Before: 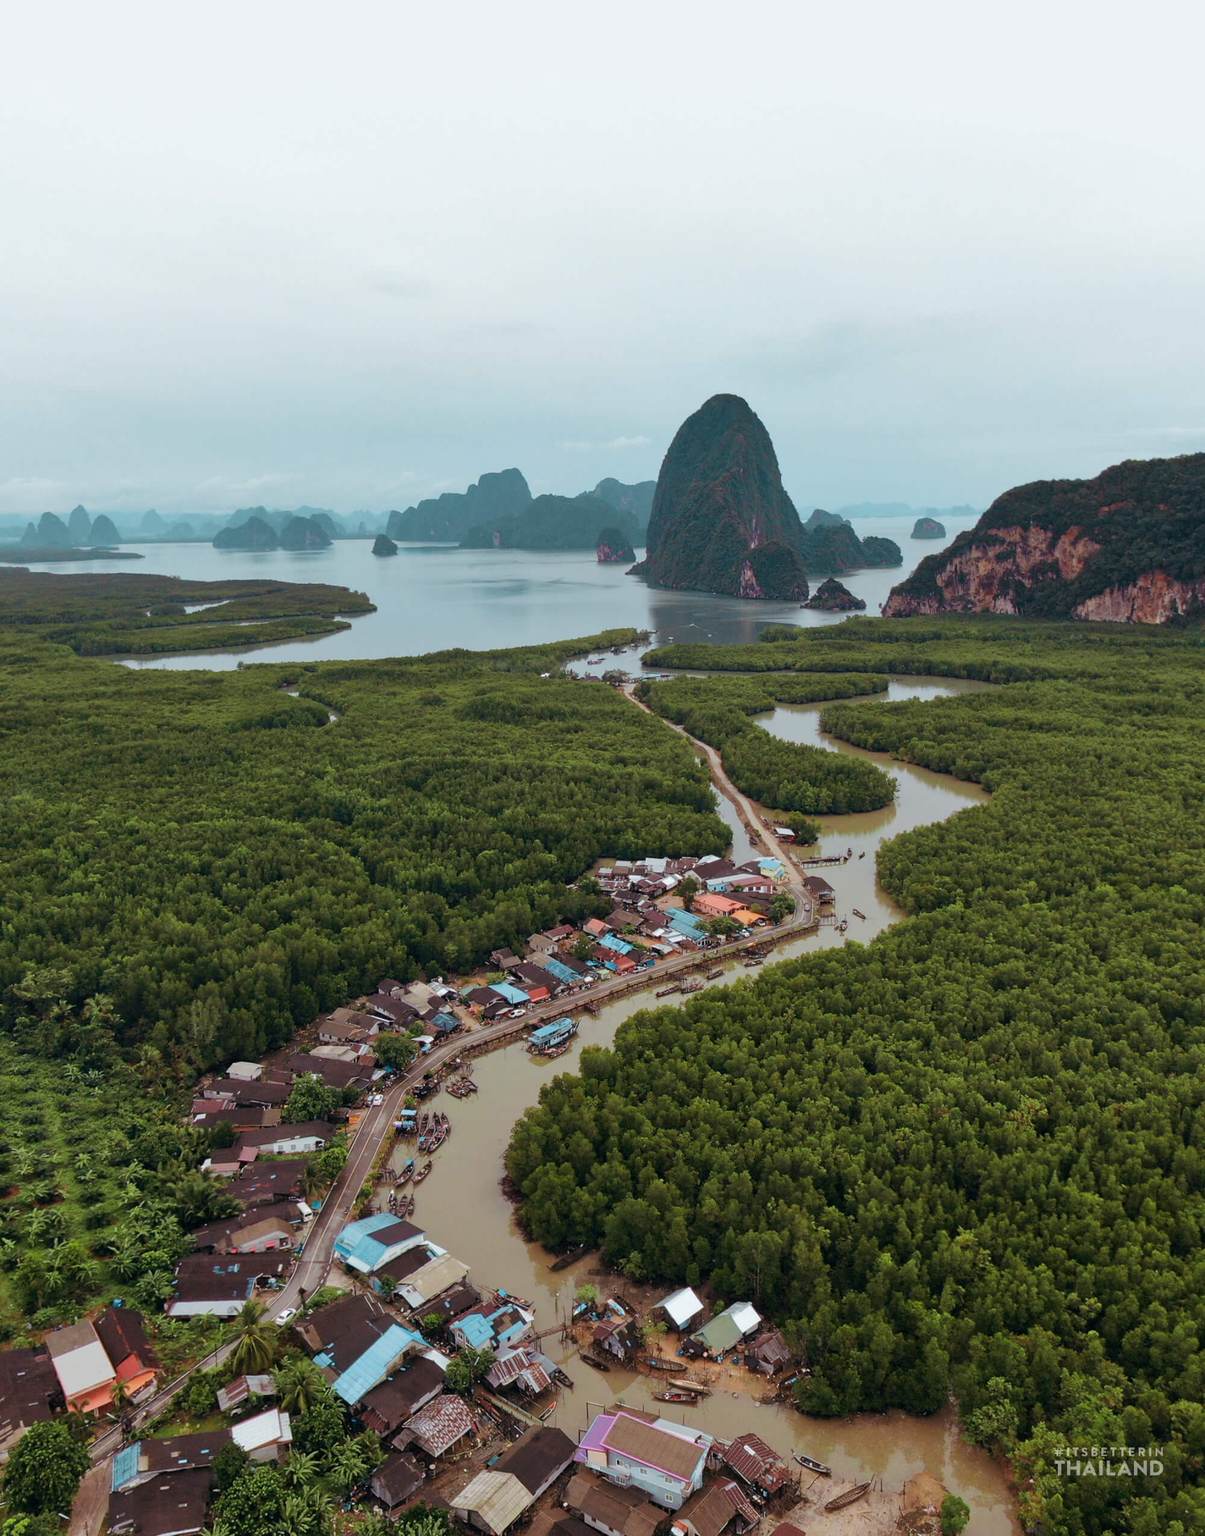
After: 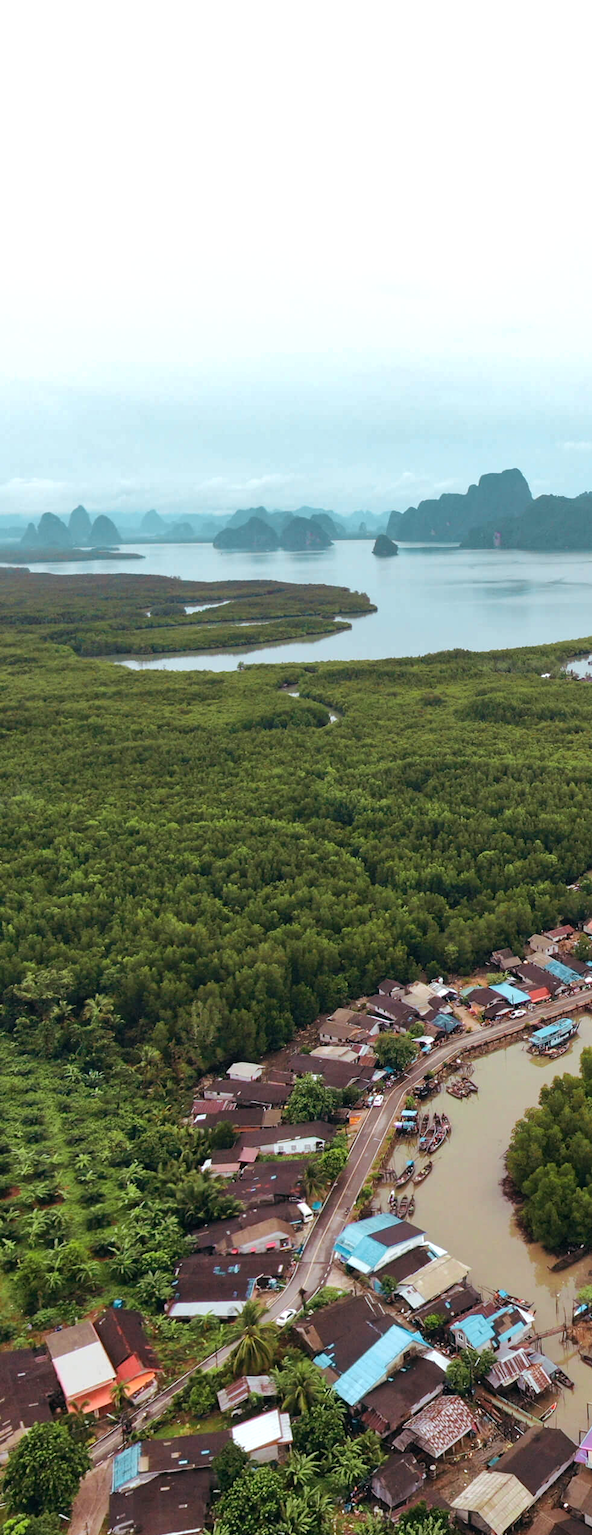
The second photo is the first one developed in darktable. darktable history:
exposure: black level correction 0, exposure 0.6 EV, compensate highlight preservation false
crop and rotate: left 0%, top 0%, right 50.845%
shadows and highlights: shadows -20, white point adjustment -2, highlights -35
